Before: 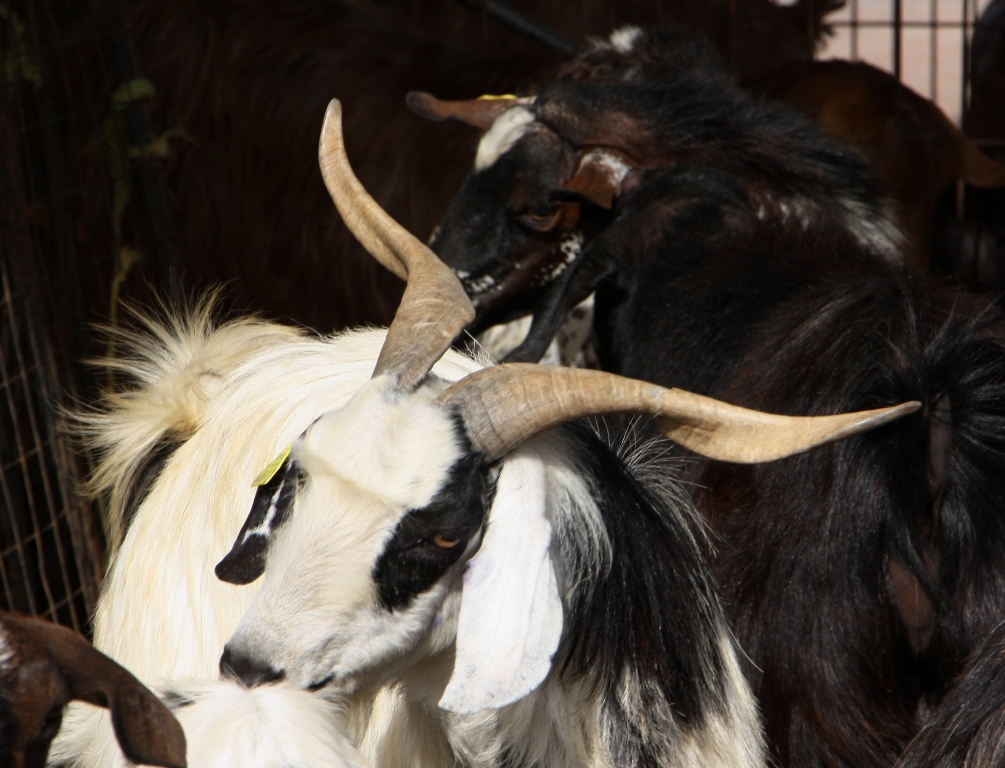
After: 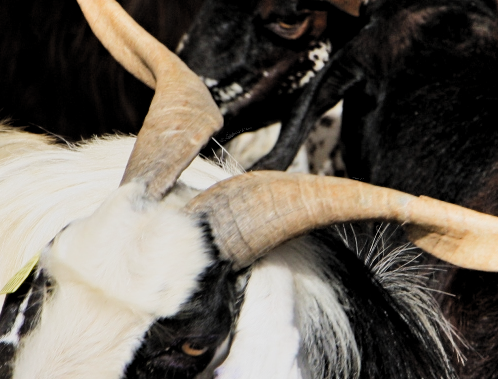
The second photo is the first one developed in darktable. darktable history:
filmic rgb: black relative exposure -7.65 EV, white relative exposure 4.56 EV, hardness 3.61, add noise in highlights 0, preserve chrominance luminance Y, color science v3 (2019), use custom middle-gray values true, contrast in highlights soft
exposure: black level correction -0.002, exposure 0.537 EV, compensate exposure bias true, compensate highlight preservation false
shadows and highlights: white point adjustment 0.855, soften with gaussian
crop: left 25.122%, top 25.066%, right 25.248%, bottom 25.496%
levels: levels [0.018, 0.493, 1]
haze removal: compatibility mode true, adaptive false
